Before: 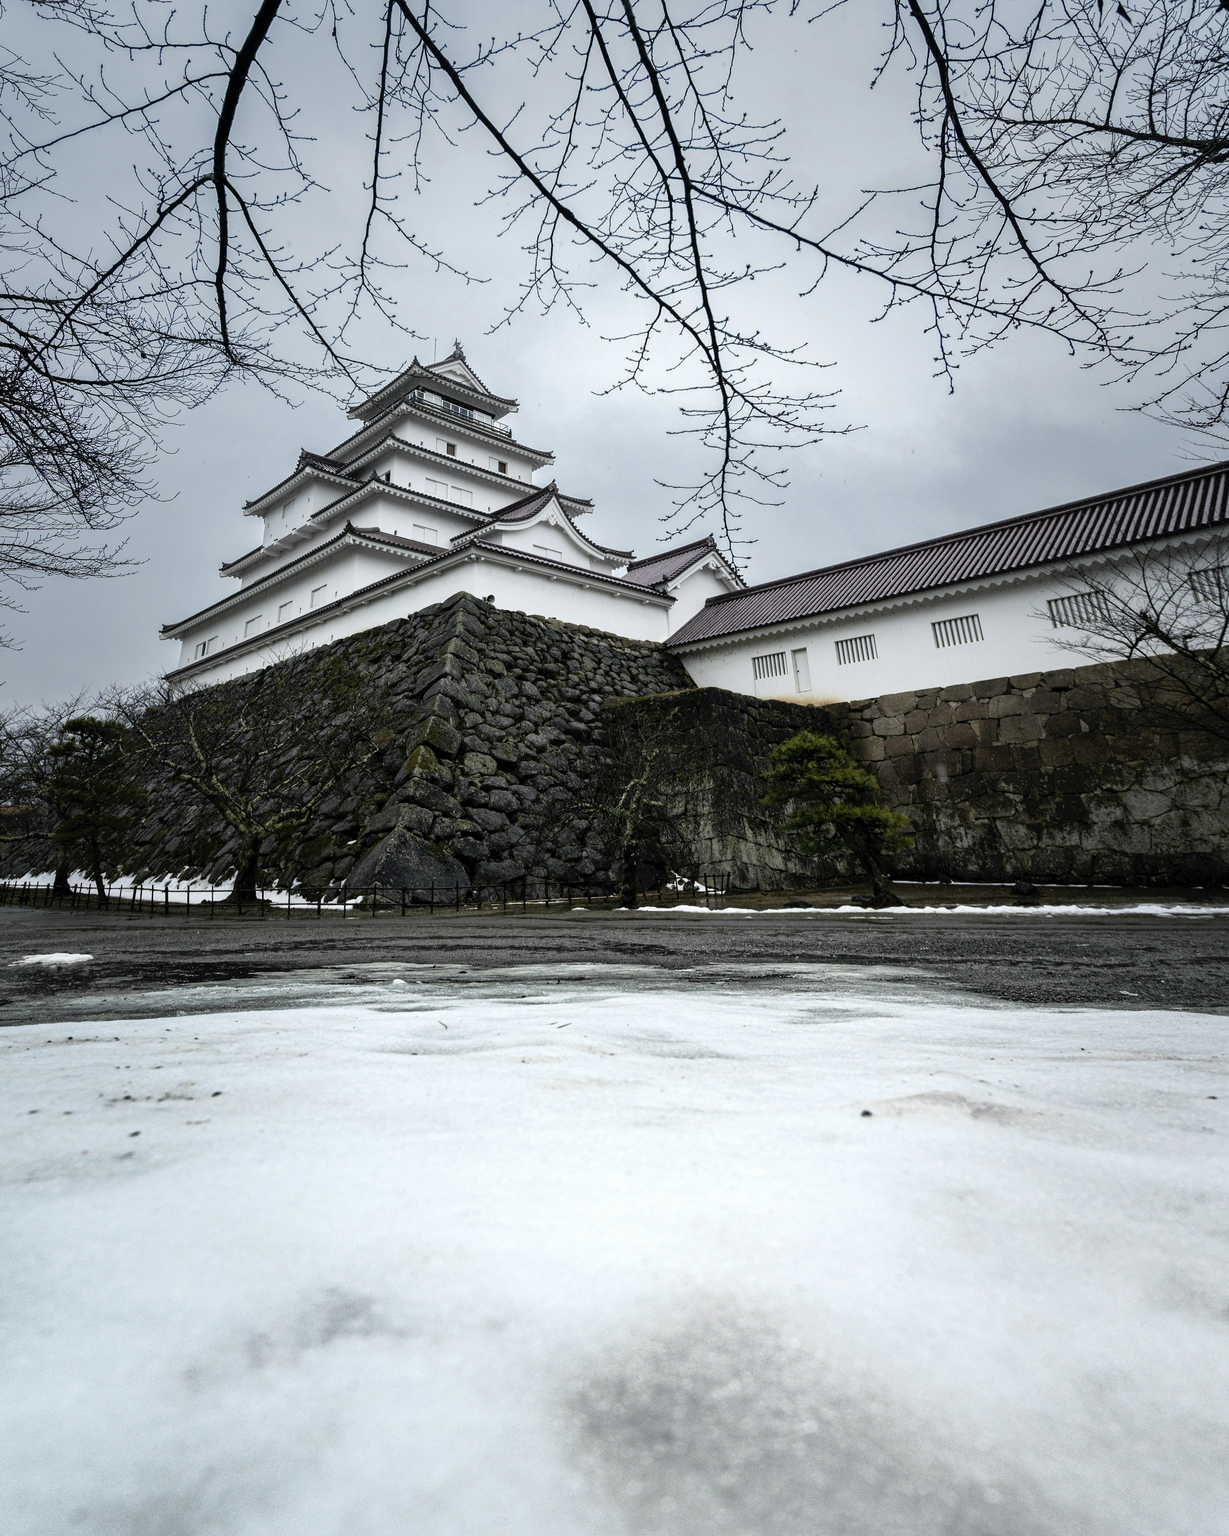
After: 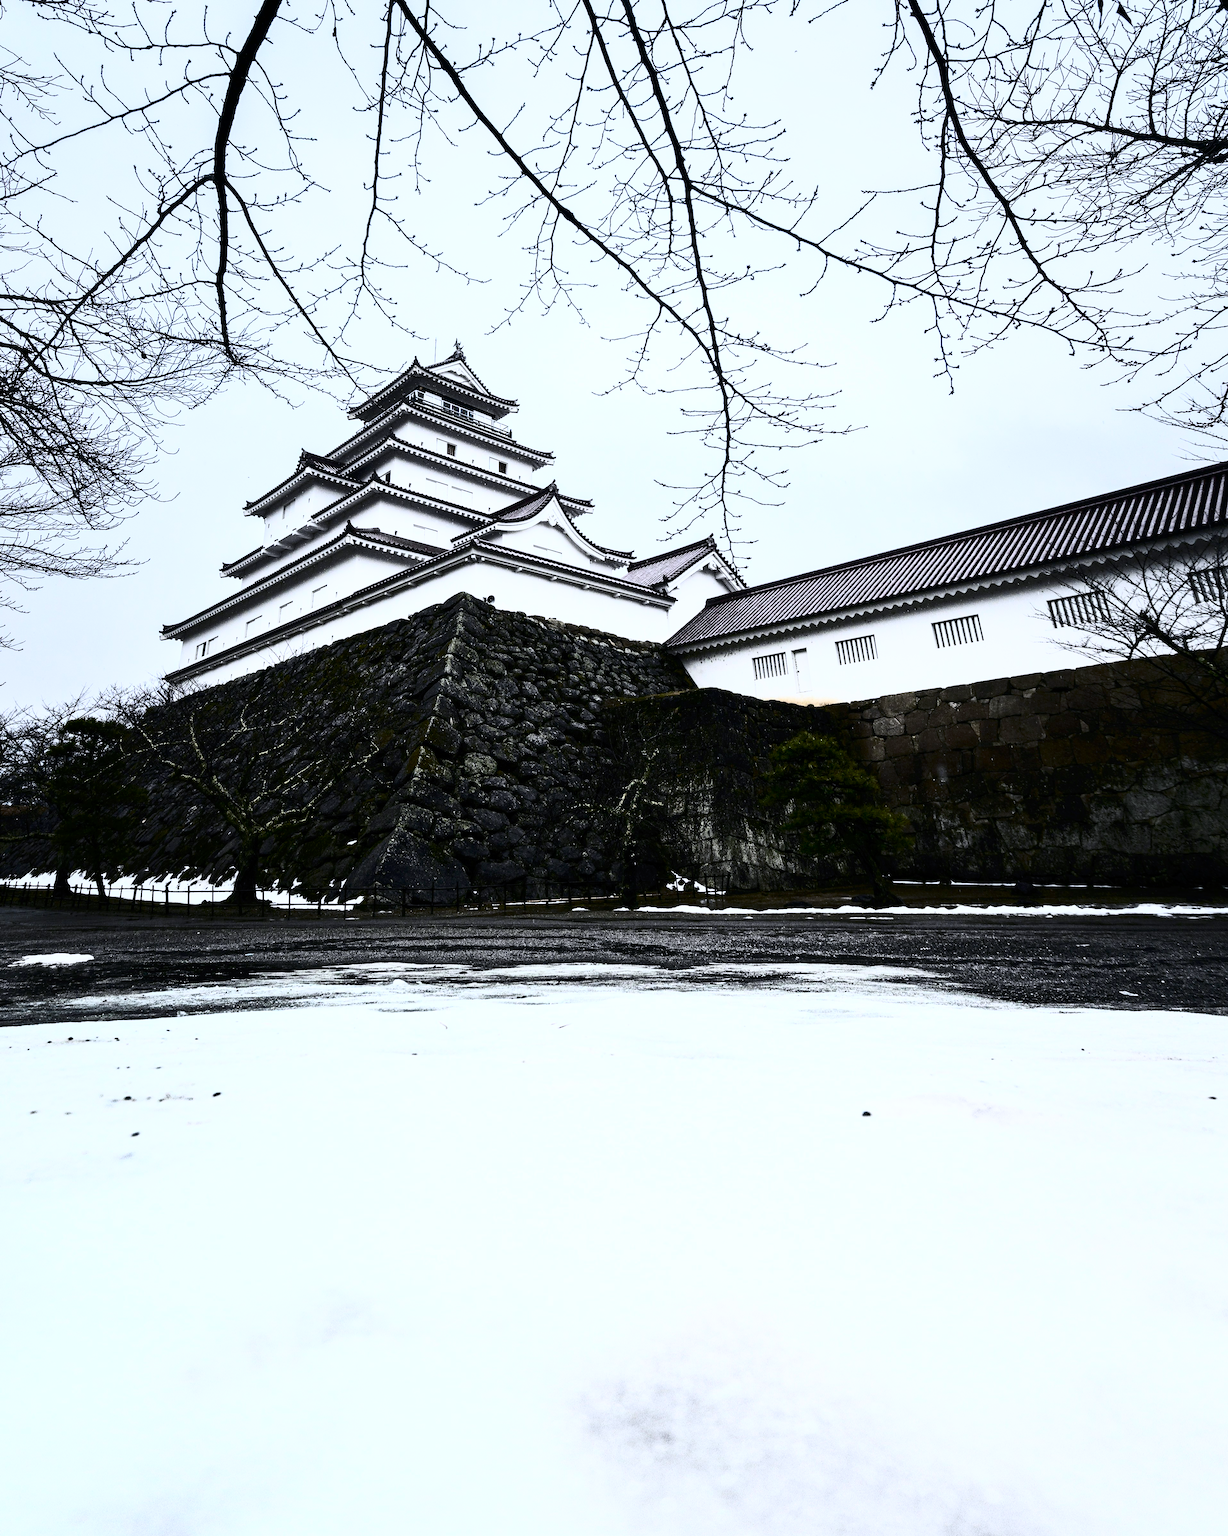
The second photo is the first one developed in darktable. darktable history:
color calibration: illuminant as shot in camera, x 0.358, y 0.373, temperature 4628.91 K
contrast brightness saturation: contrast 0.918, brightness 0.2
